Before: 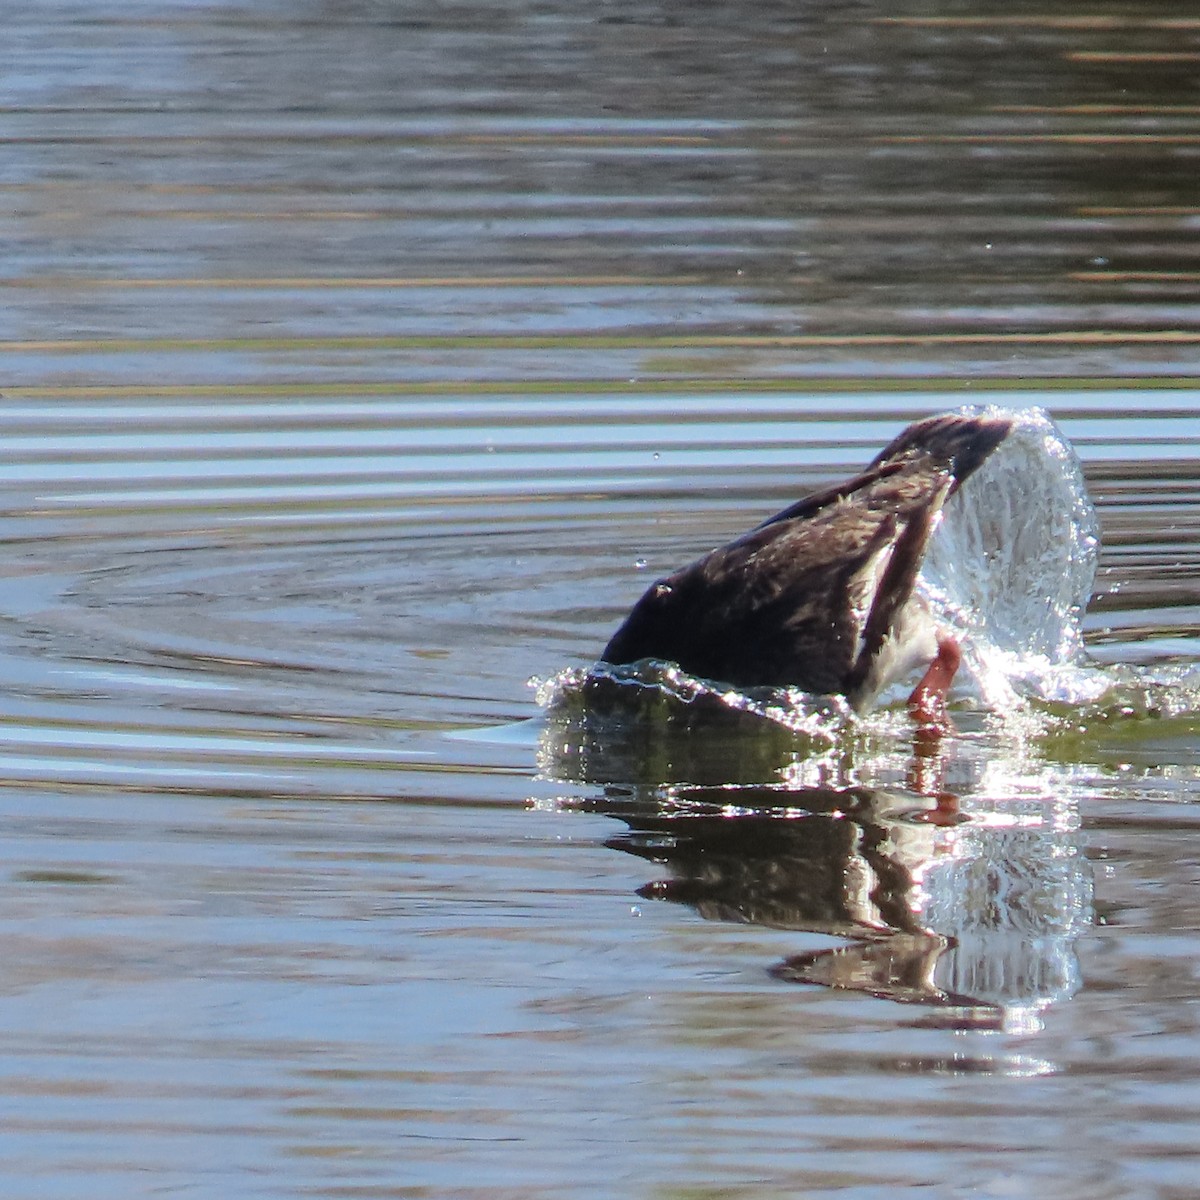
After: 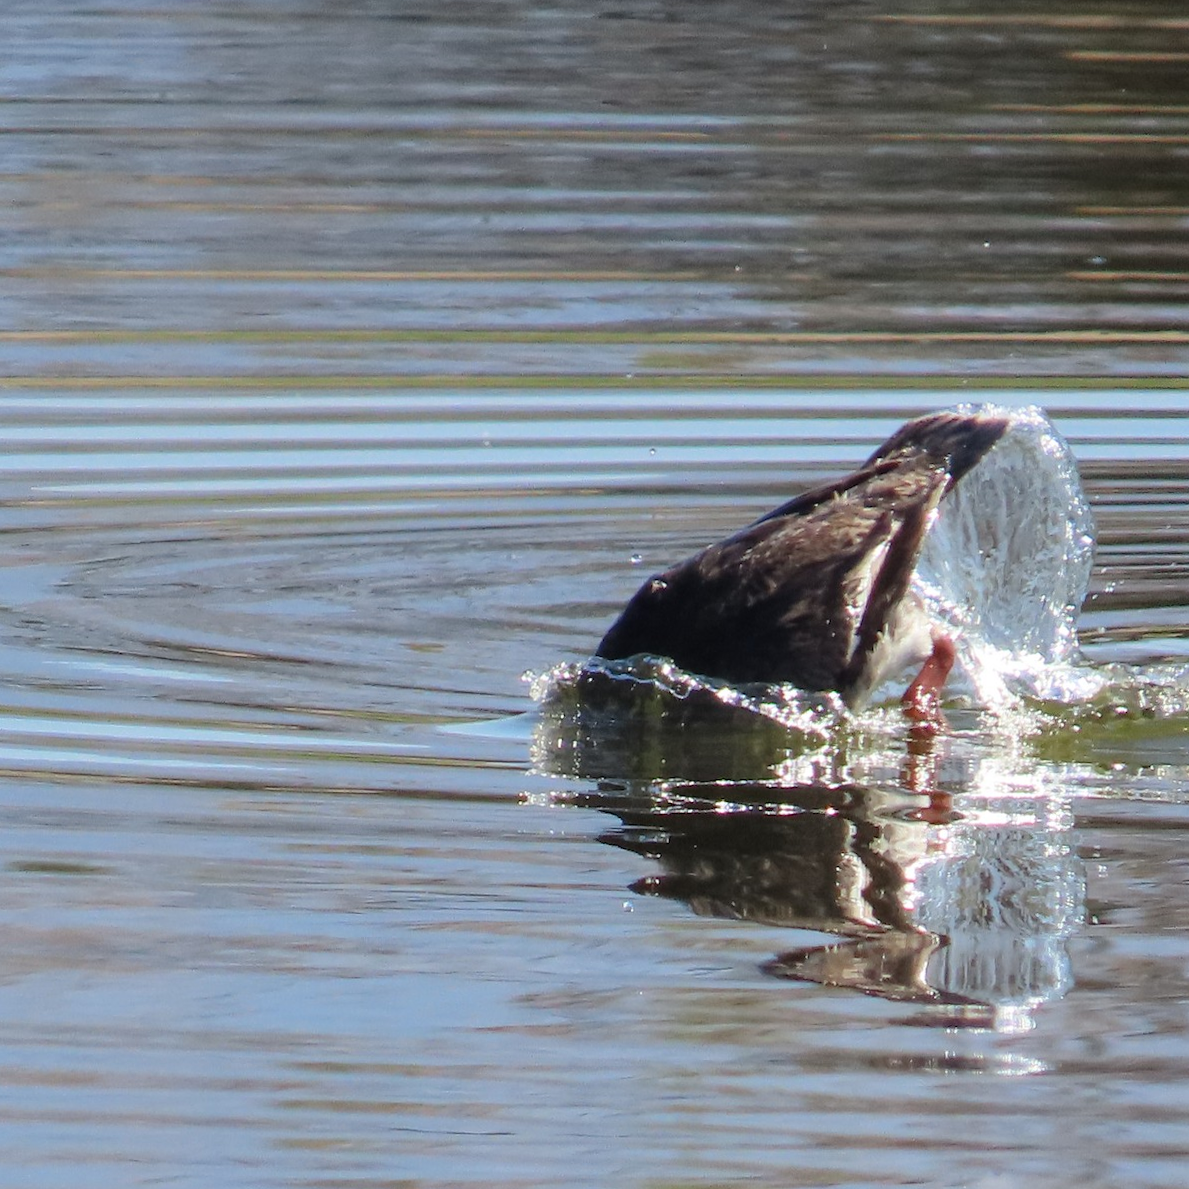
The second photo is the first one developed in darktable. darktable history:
crop and rotate: angle -0.5°
white balance: red 1, blue 1
